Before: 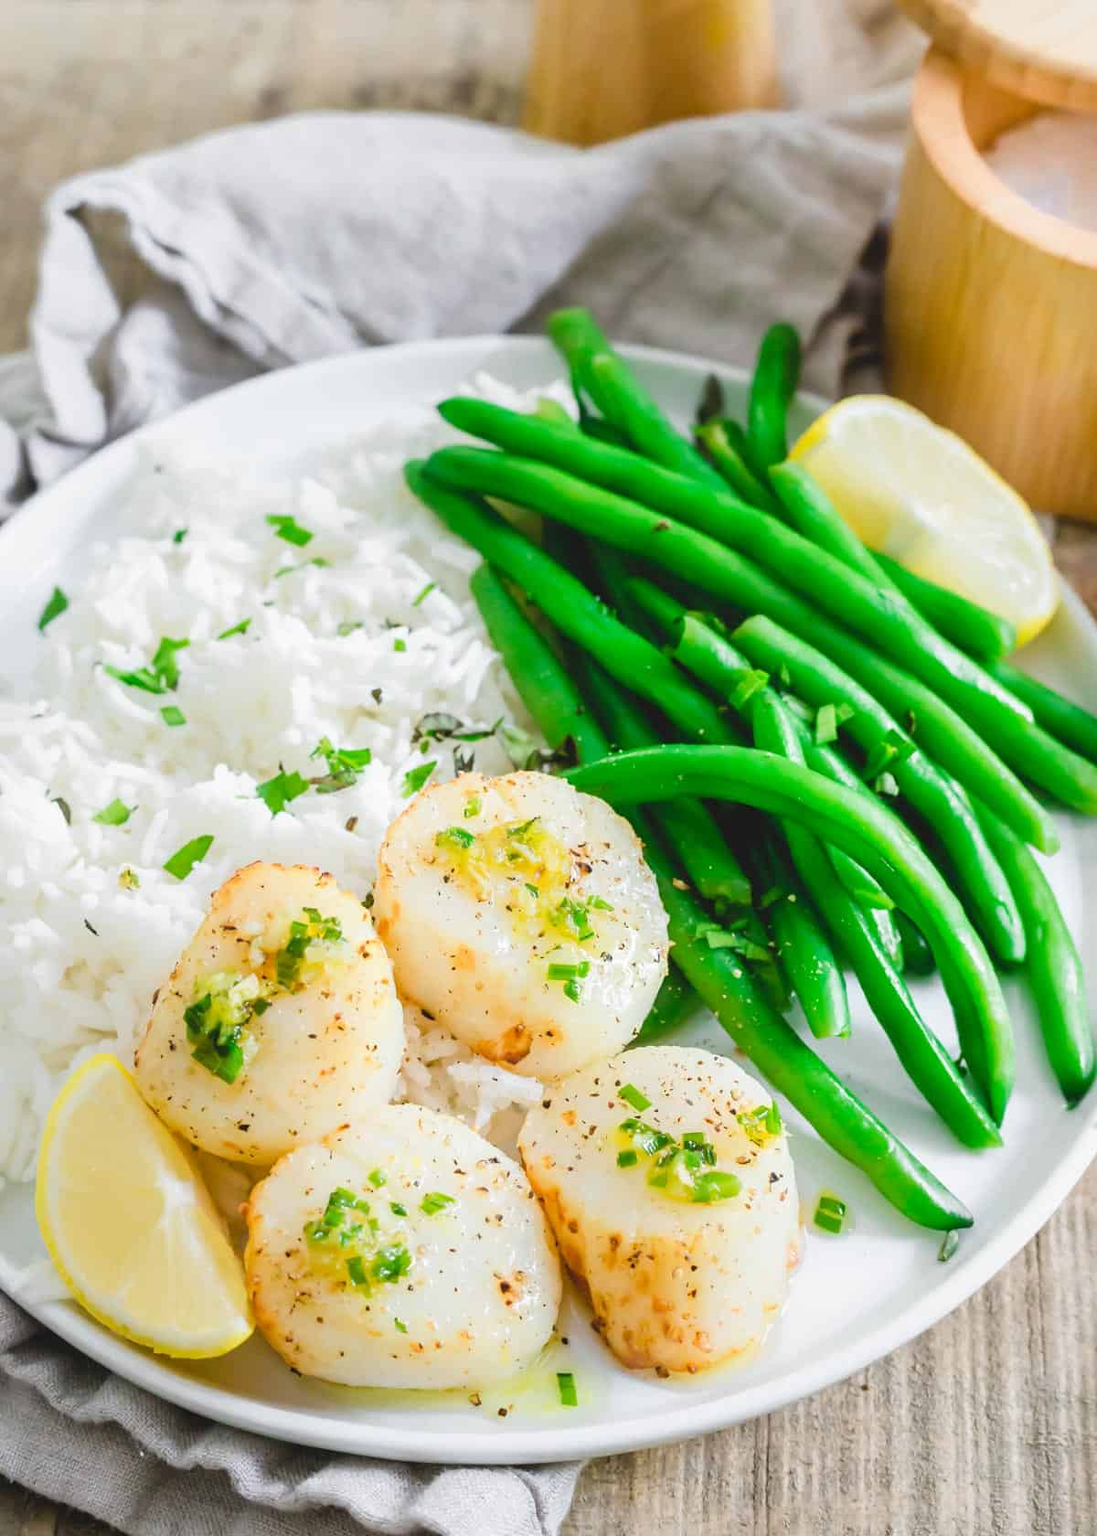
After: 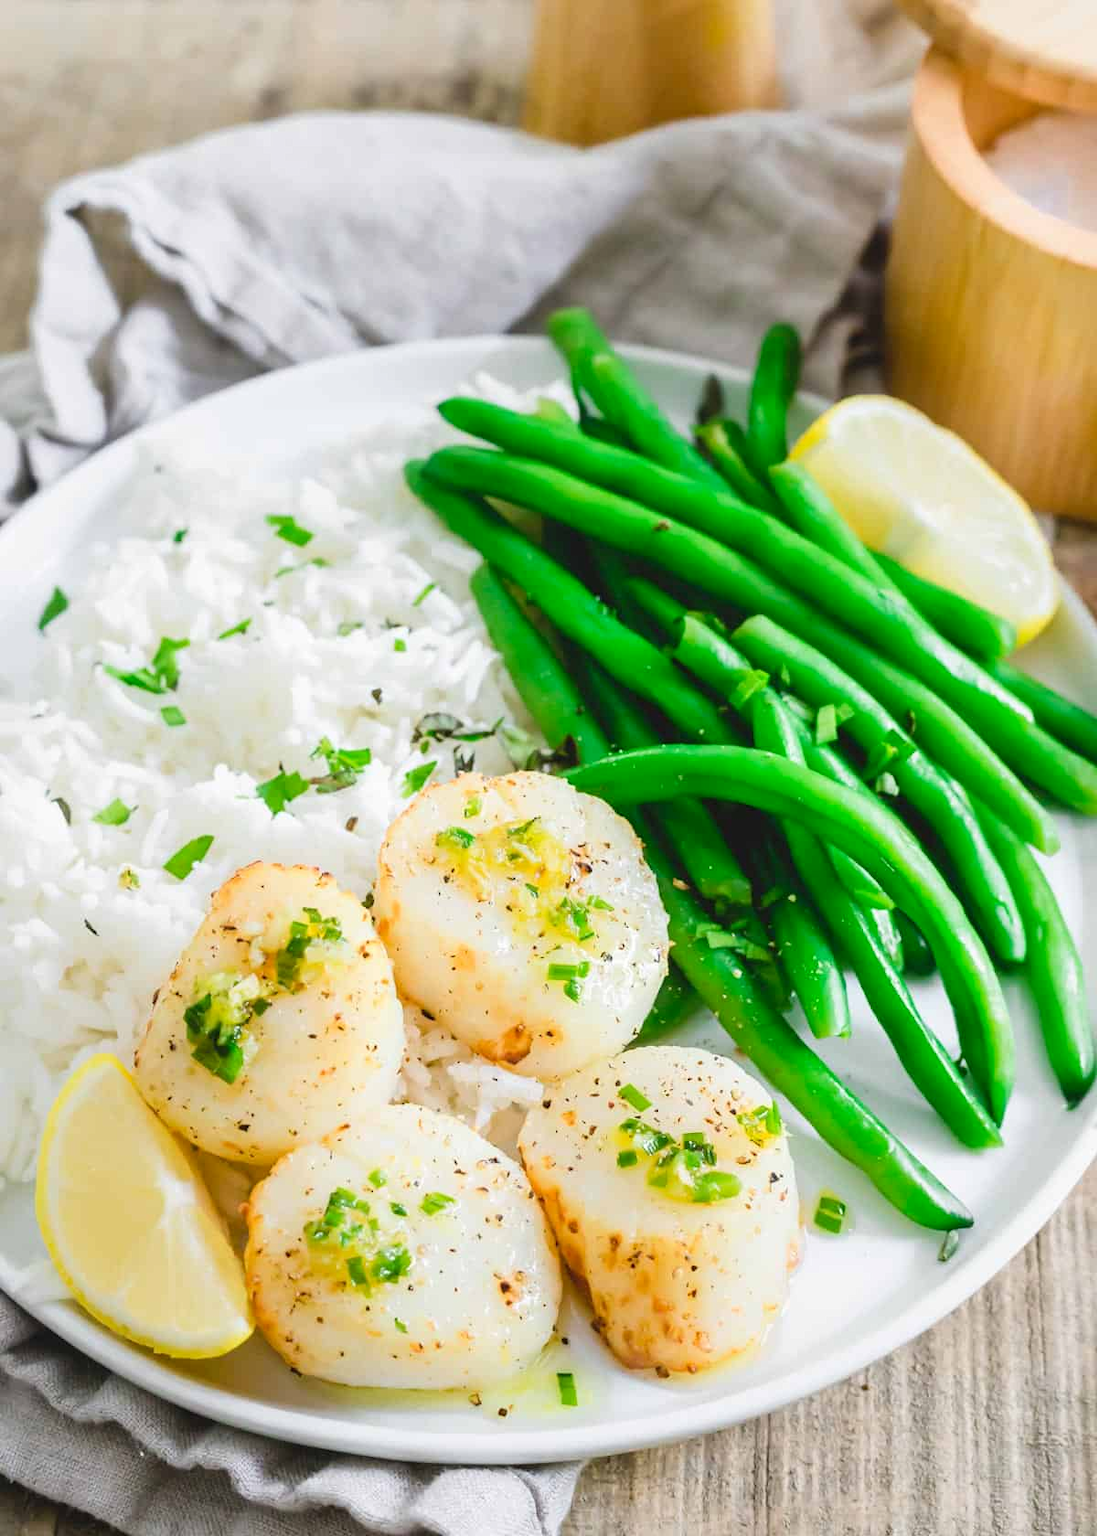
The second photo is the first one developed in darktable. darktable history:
contrast brightness saturation: contrast 0.083, saturation 0.023
